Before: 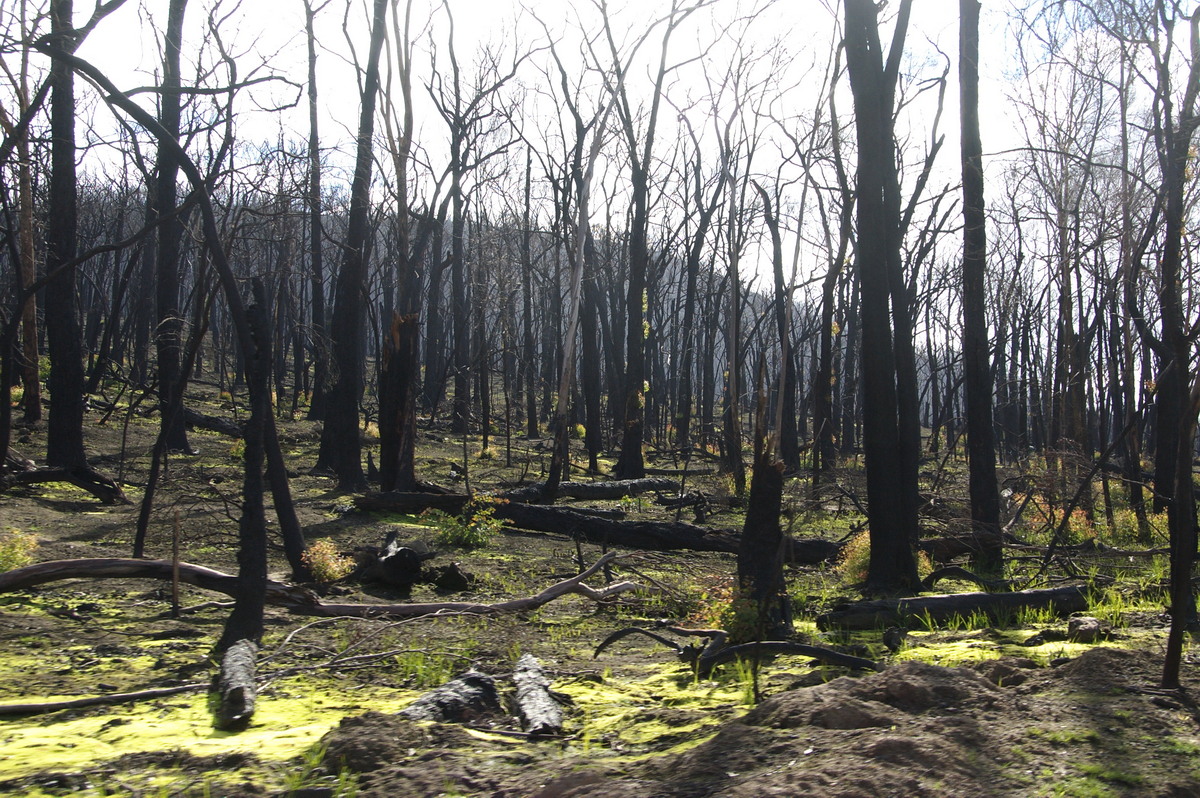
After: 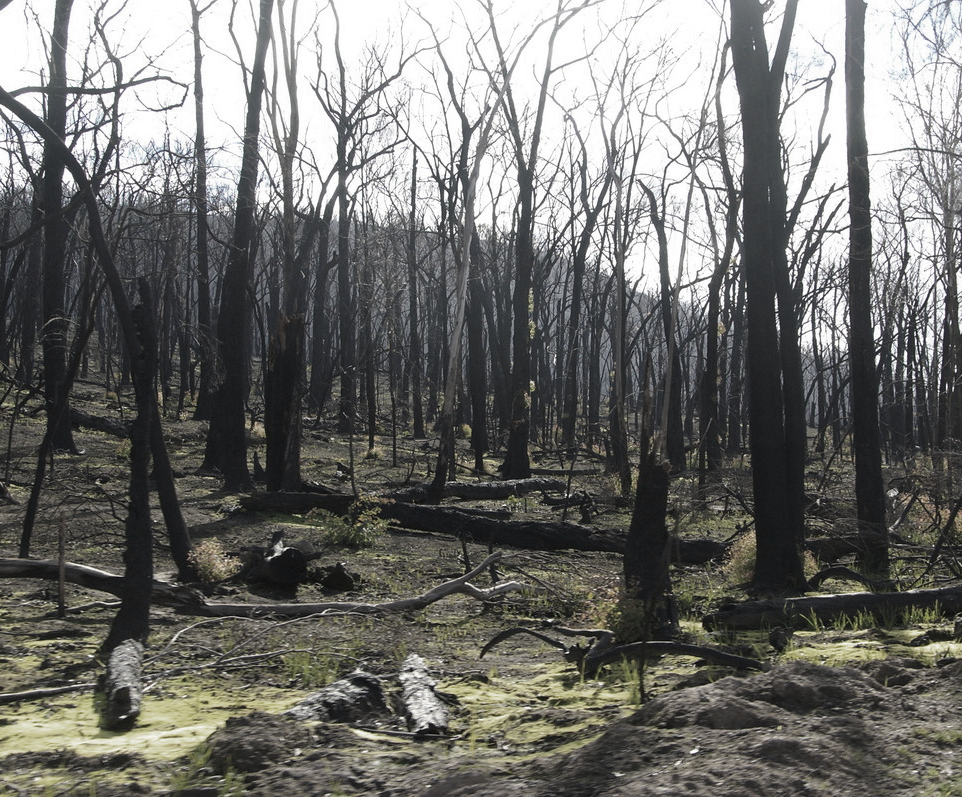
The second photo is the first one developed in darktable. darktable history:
color zones: curves: ch0 [(0, 0.487) (0.241, 0.395) (0.434, 0.373) (0.658, 0.412) (0.838, 0.487)]; ch1 [(0, 0) (0.053, 0.053) (0.211, 0.202) (0.579, 0.259) (0.781, 0.241)]
crop and rotate: left 9.542%, right 10.22%
